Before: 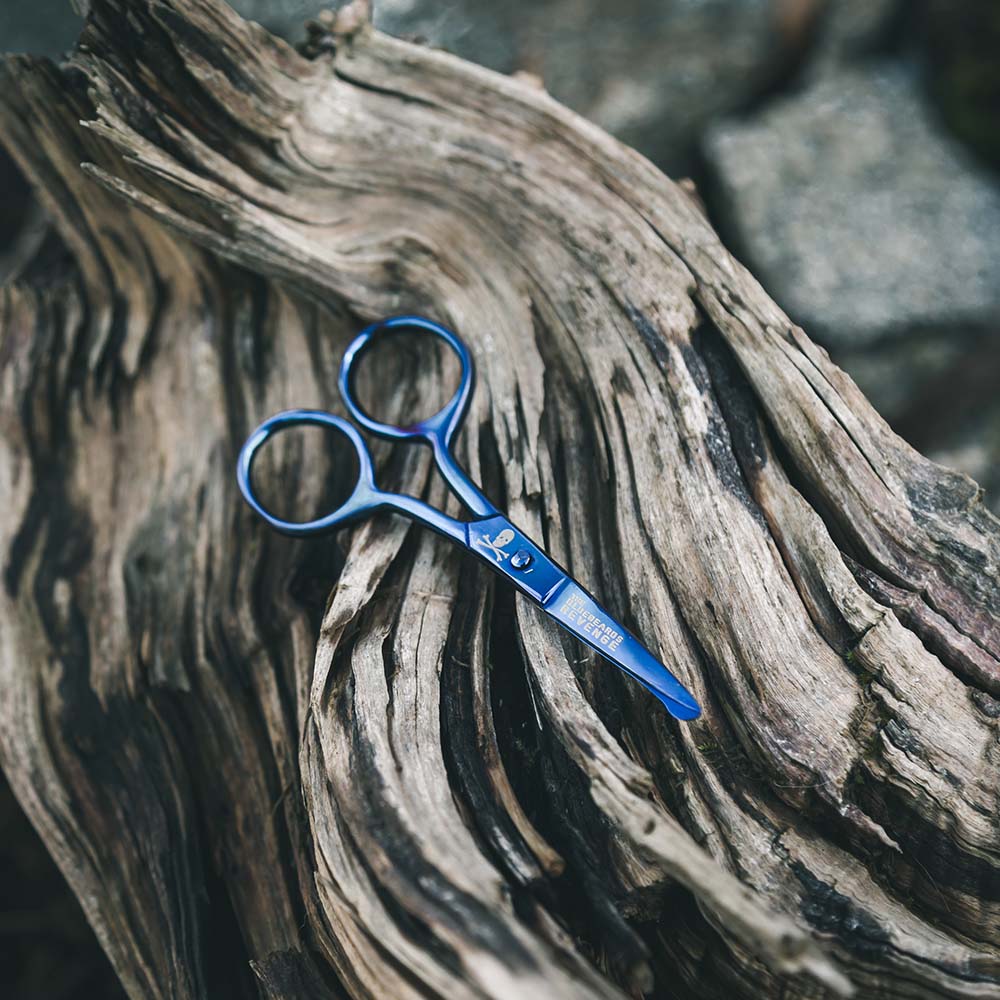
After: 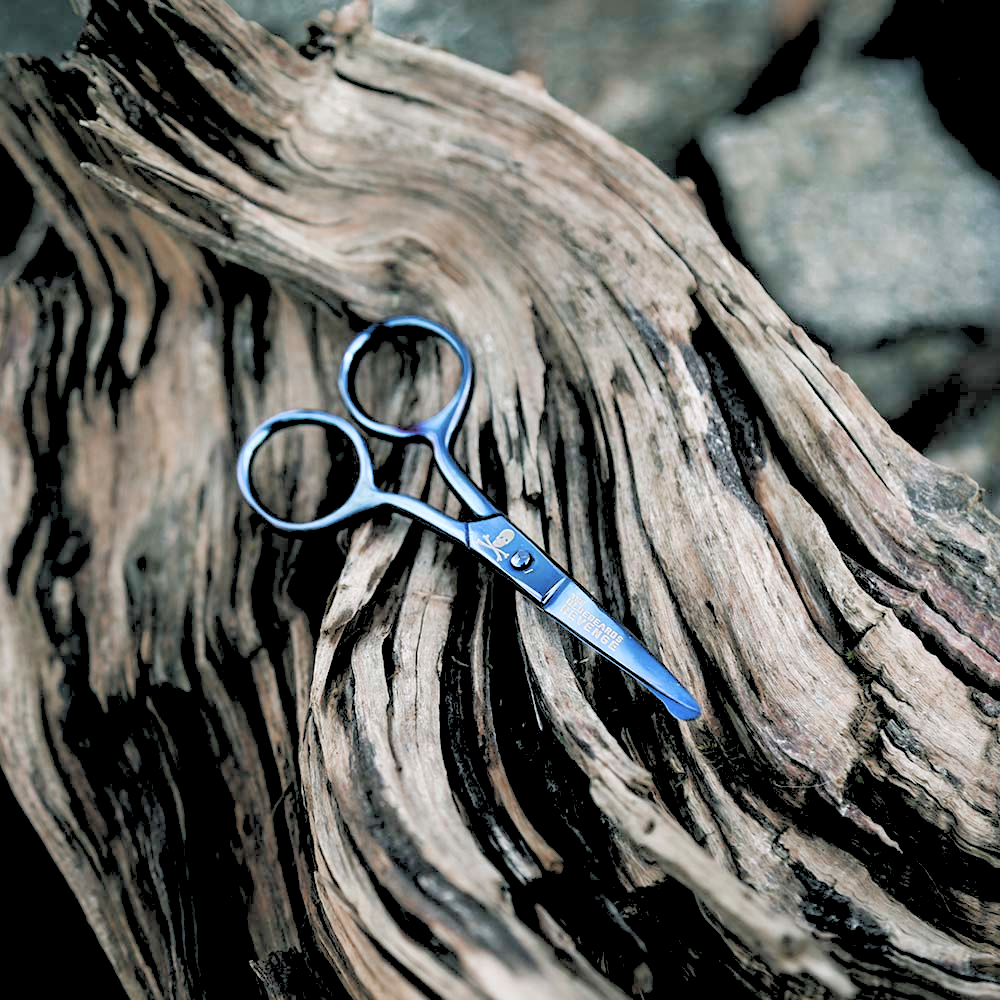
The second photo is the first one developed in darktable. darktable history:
color zones: curves: ch0 [(0, 0.299) (0.25, 0.383) (0.456, 0.352) (0.736, 0.571)]; ch1 [(0, 0.63) (0.151, 0.568) (0.254, 0.416) (0.47, 0.558) (0.732, 0.37) (0.909, 0.492)]; ch2 [(0.004, 0.604) (0.158, 0.443) (0.257, 0.403) (0.761, 0.468)]
rgb levels: levels [[0.027, 0.429, 0.996], [0, 0.5, 1], [0, 0.5, 1]]
